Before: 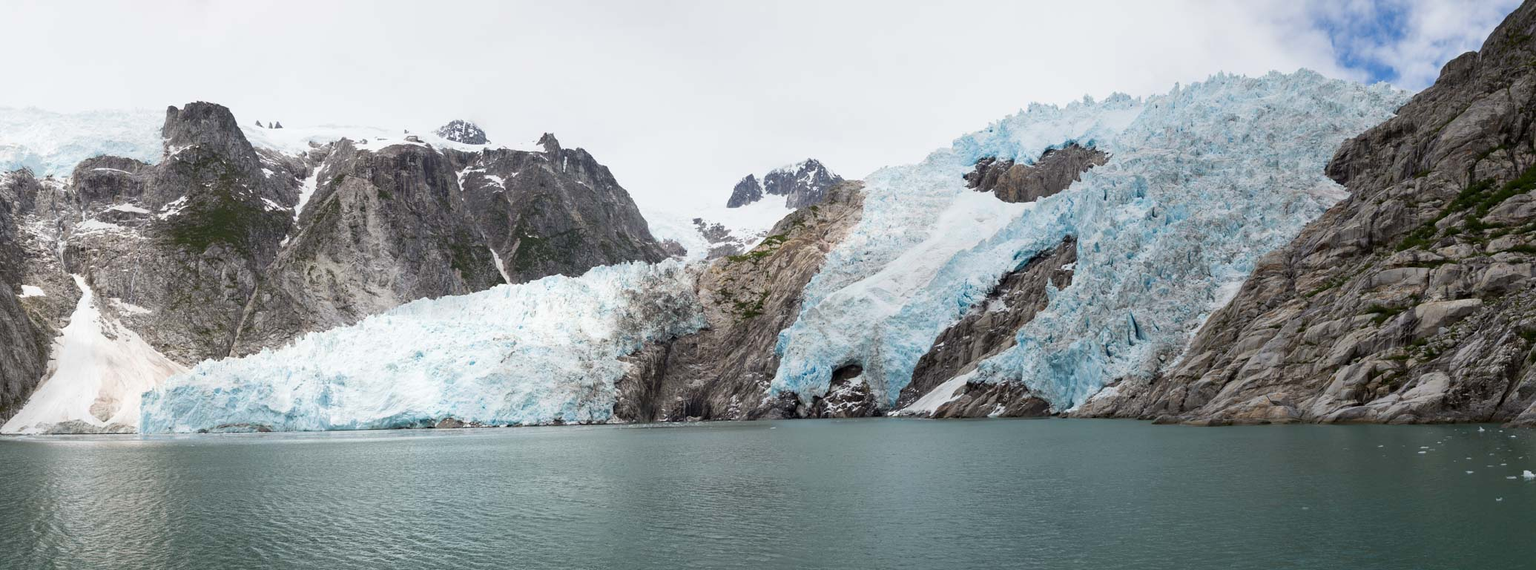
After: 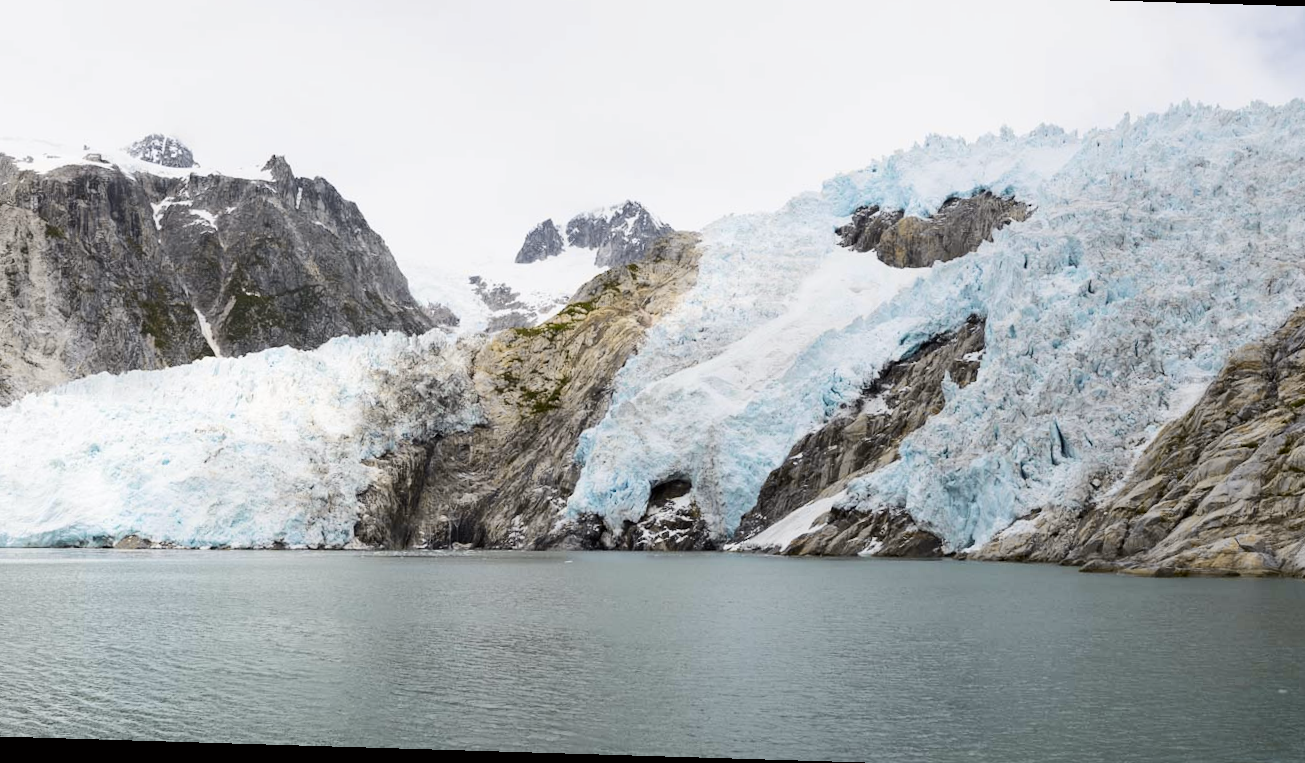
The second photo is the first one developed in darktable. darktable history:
tone curve: curves: ch0 [(0, 0) (0.239, 0.248) (0.508, 0.606) (0.828, 0.878) (1, 1)]; ch1 [(0, 0) (0.401, 0.42) (0.45, 0.464) (0.492, 0.498) (0.511, 0.507) (0.561, 0.549) (0.688, 0.726) (1, 1)]; ch2 [(0, 0) (0.411, 0.433) (0.5, 0.504) (0.545, 0.574) (1, 1)], color space Lab, independent channels, preserve colors none
crop and rotate: left 22.918%, top 5.629%, right 14.711%, bottom 2.247%
rotate and perspective: rotation 1.72°, automatic cropping off
